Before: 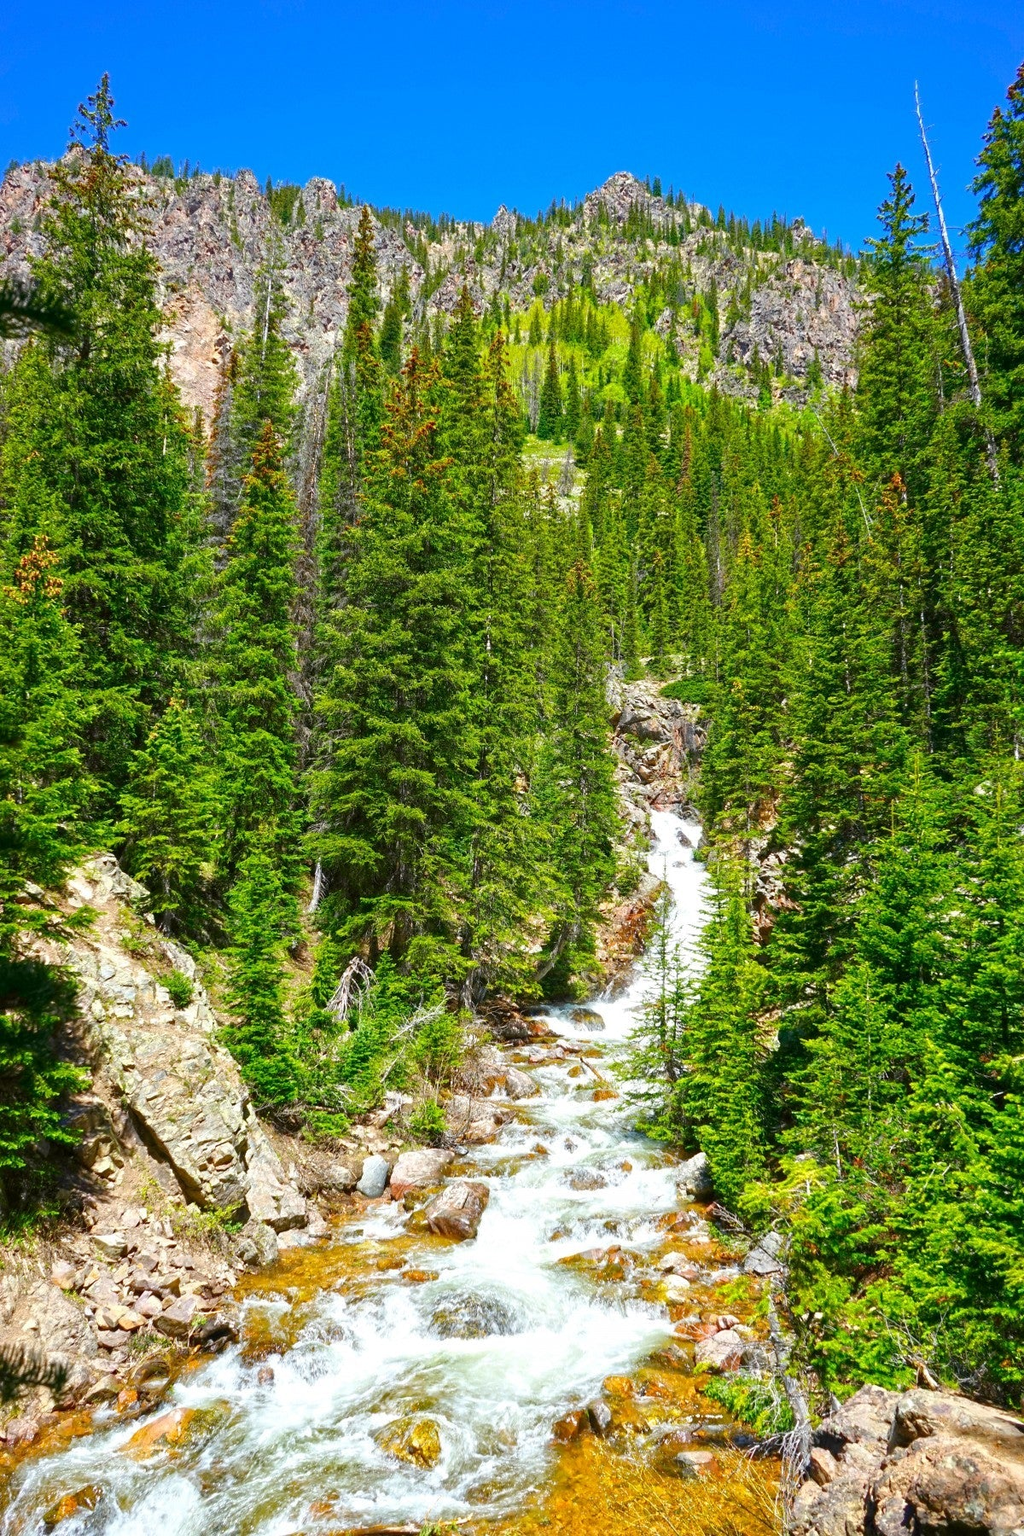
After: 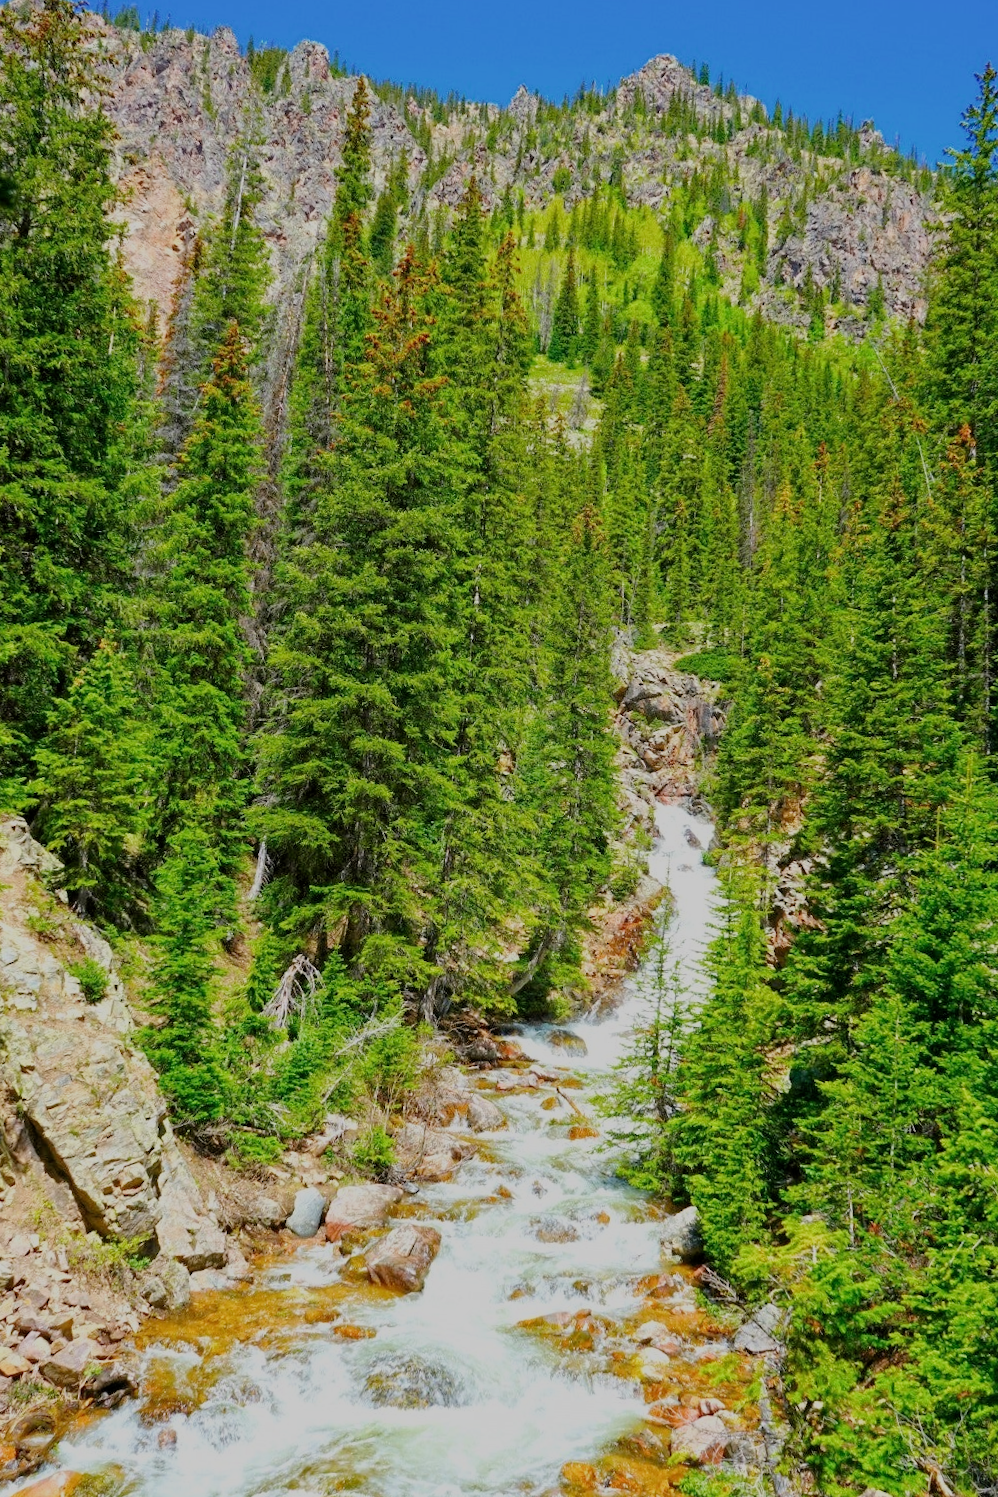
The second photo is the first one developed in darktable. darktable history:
crop and rotate: angle -3.27°, left 5.211%, top 5.211%, right 4.607%, bottom 4.607%
filmic rgb: black relative exposure -8.79 EV, white relative exposure 4.98 EV, threshold 3 EV, target black luminance 0%, hardness 3.77, latitude 66.33%, contrast 0.822, shadows ↔ highlights balance 20%, color science v5 (2021), contrast in shadows safe, contrast in highlights safe, enable highlight reconstruction true
